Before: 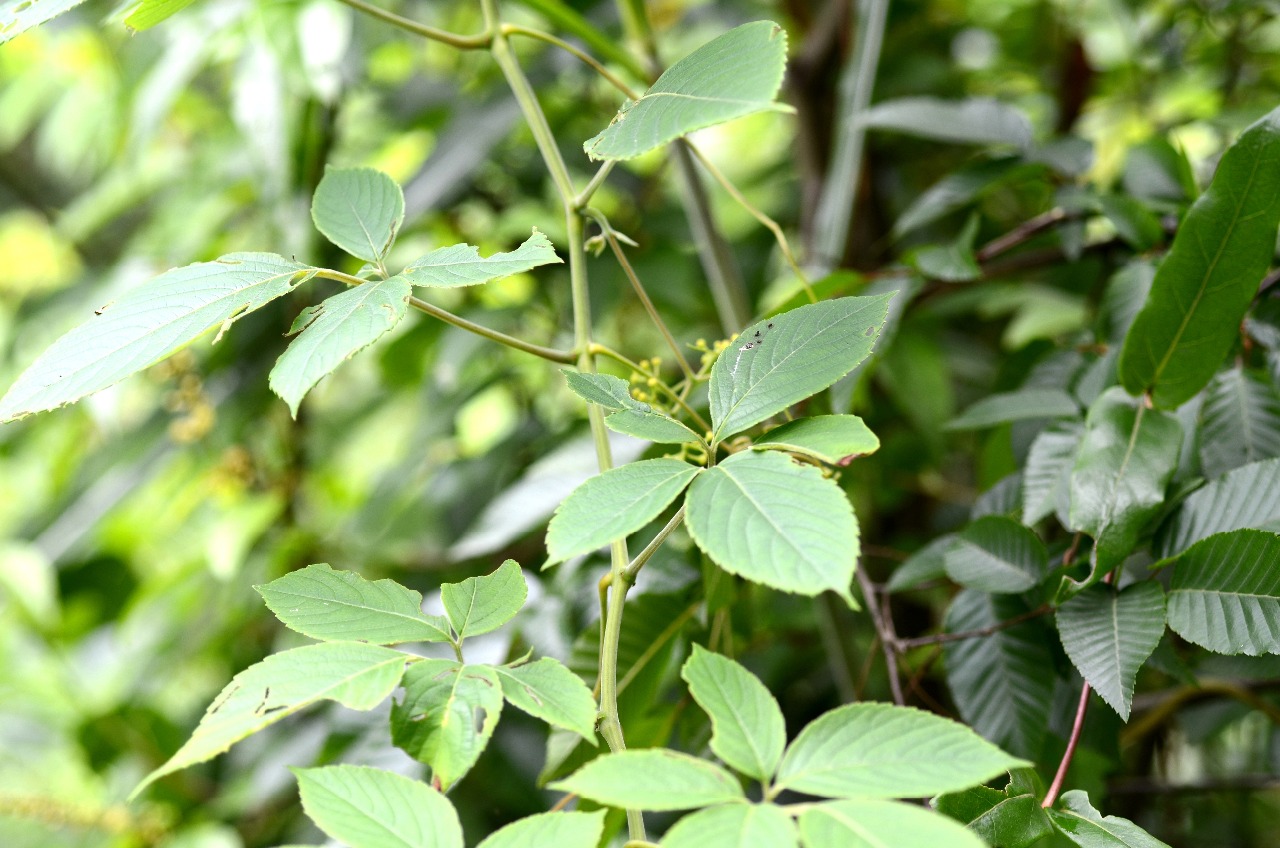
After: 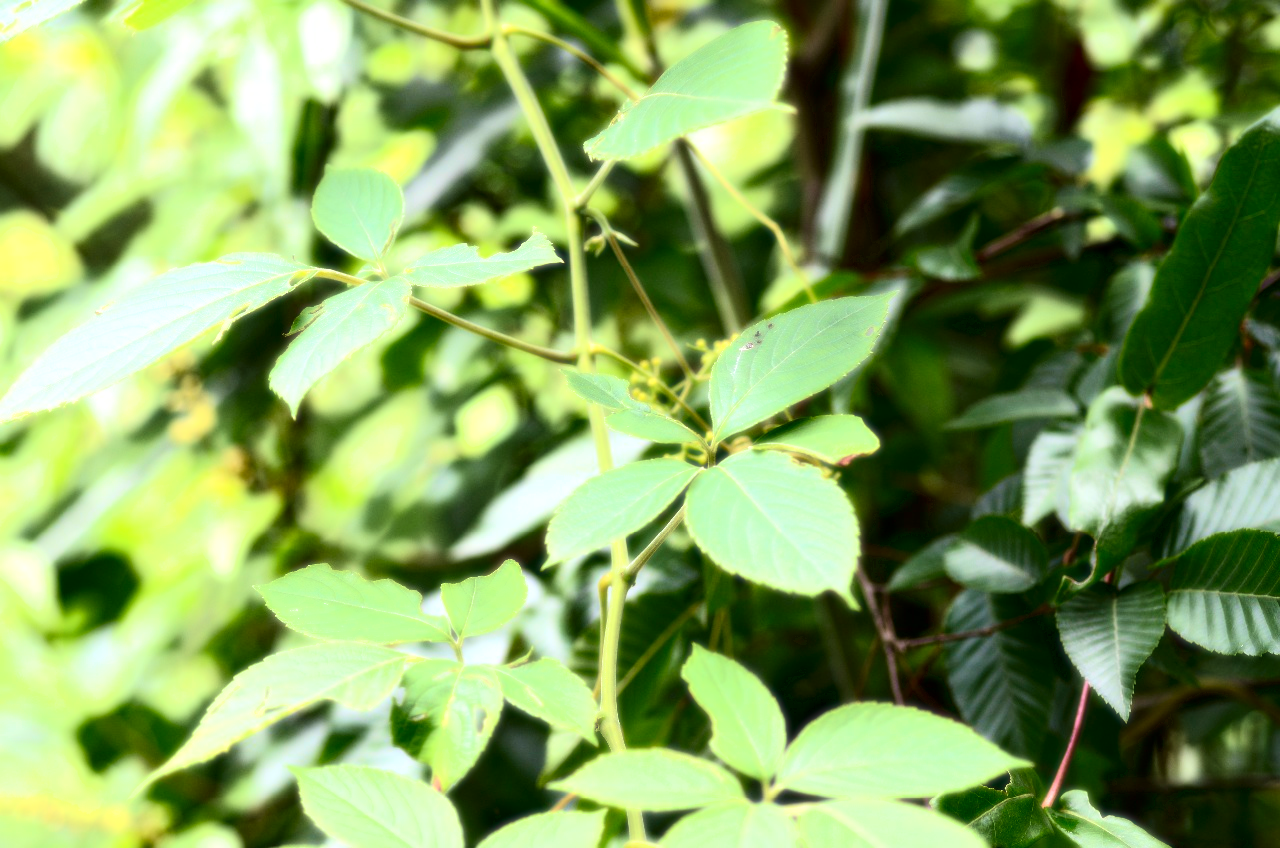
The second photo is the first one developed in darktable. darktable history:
contrast brightness saturation: brightness -0.2, saturation 0.08
velvia: strength 50%
bloom: size 0%, threshold 54.82%, strength 8.31%
